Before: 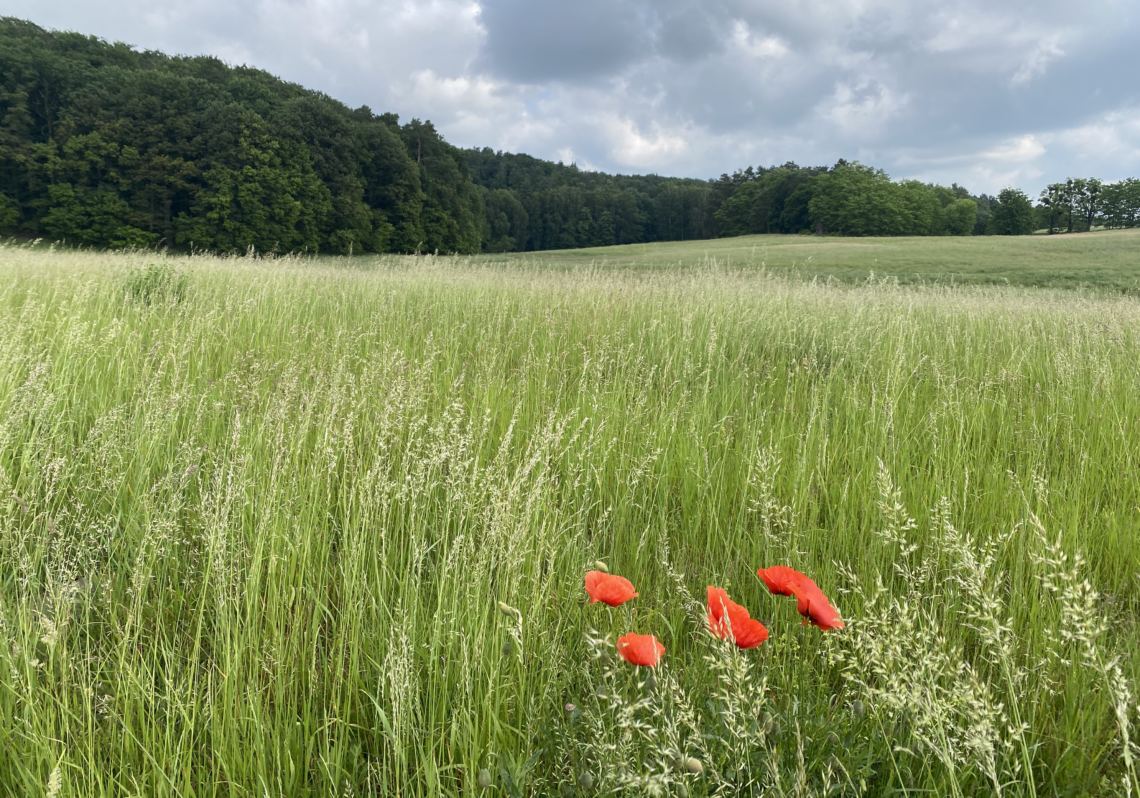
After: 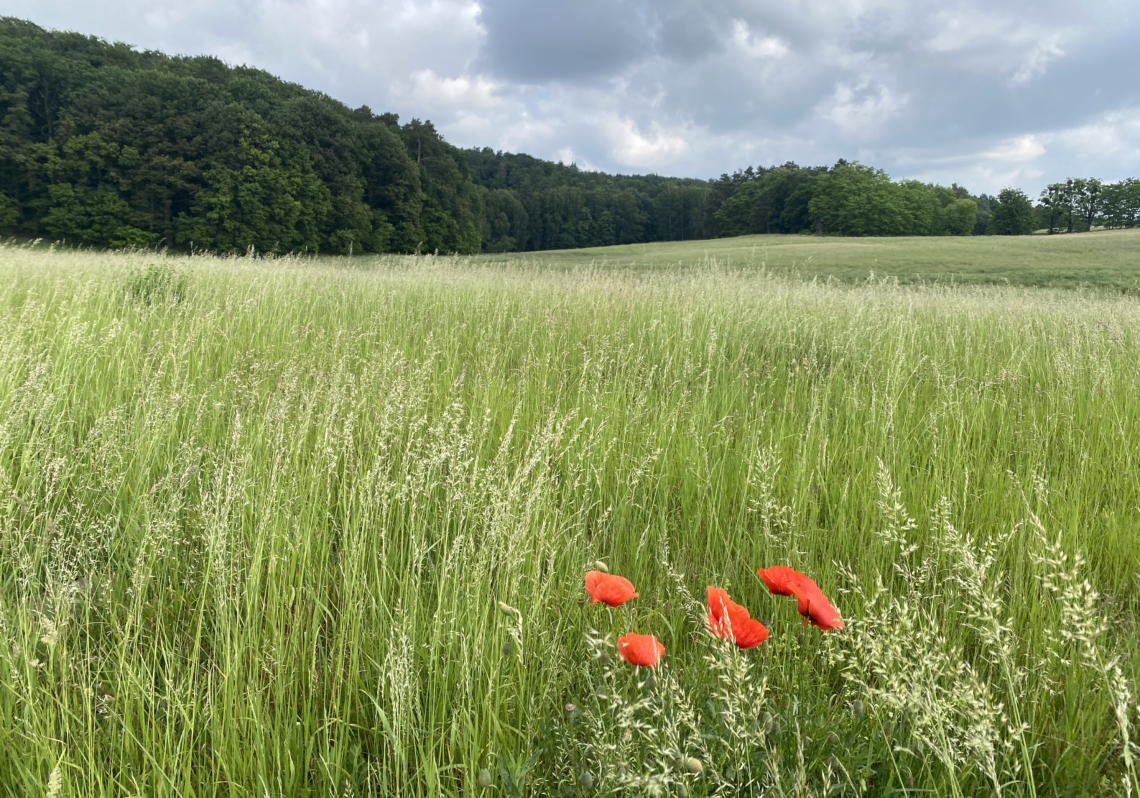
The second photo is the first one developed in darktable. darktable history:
exposure: exposure 0.087 EV, compensate highlight preservation false
